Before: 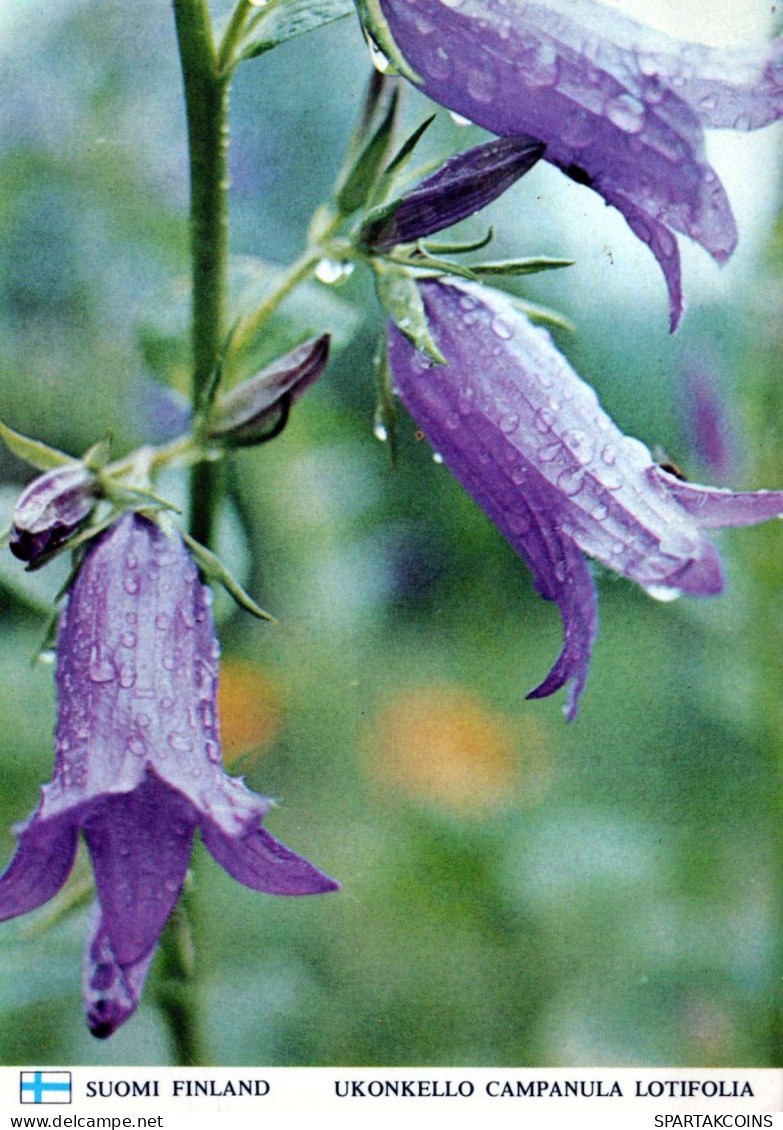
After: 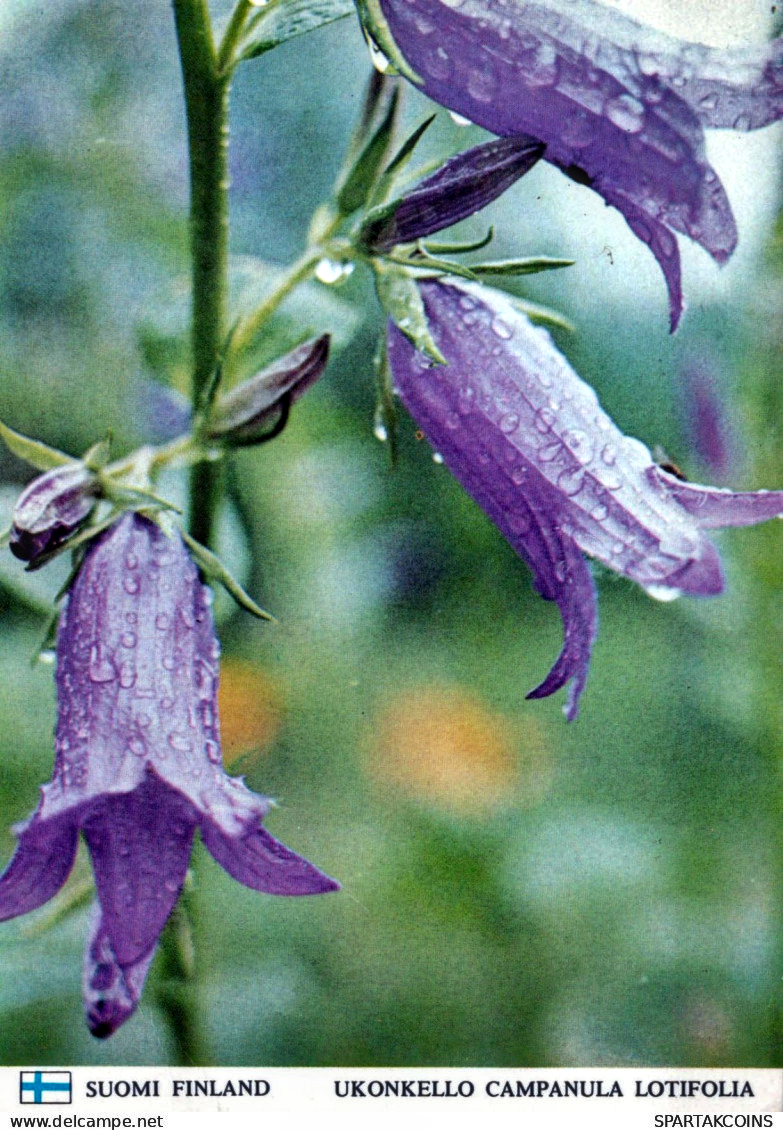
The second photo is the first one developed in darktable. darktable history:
shadows and highlights: radius 106.99, shadows 40.68, highlights -72.57, low approximation 0.01, soften with gaussian
local contrast: on, module defaults
